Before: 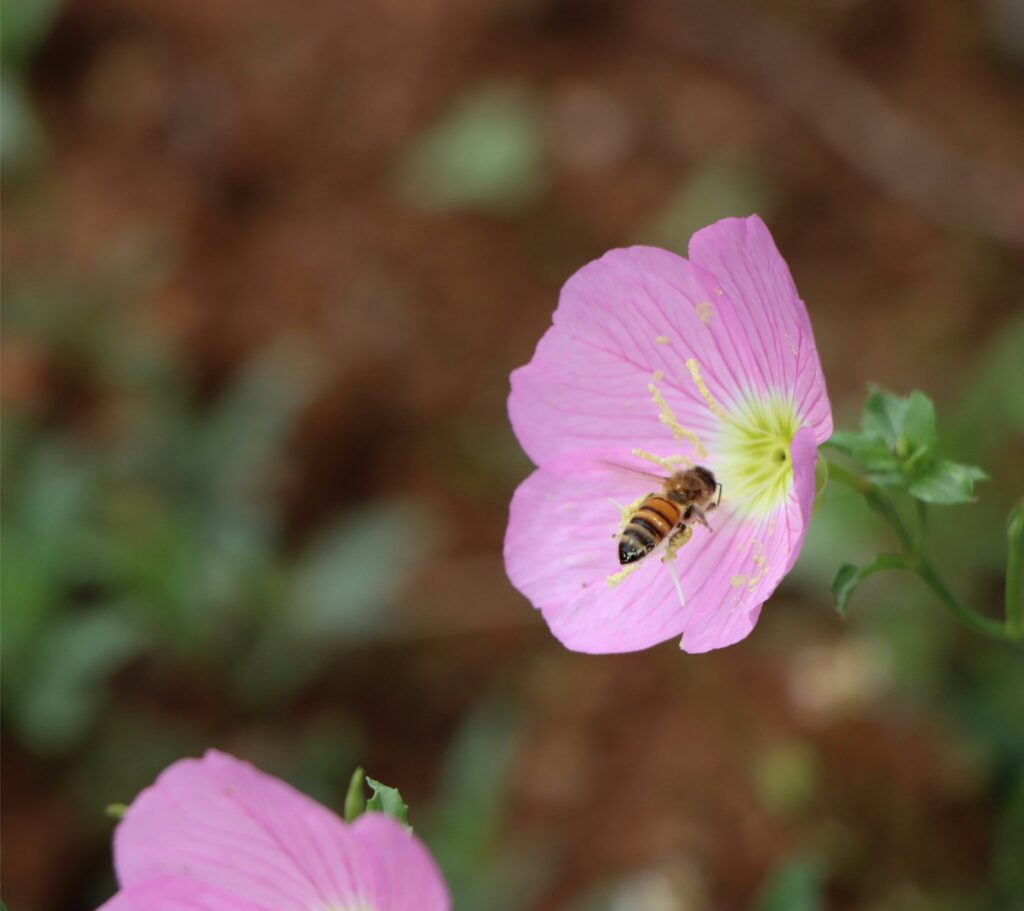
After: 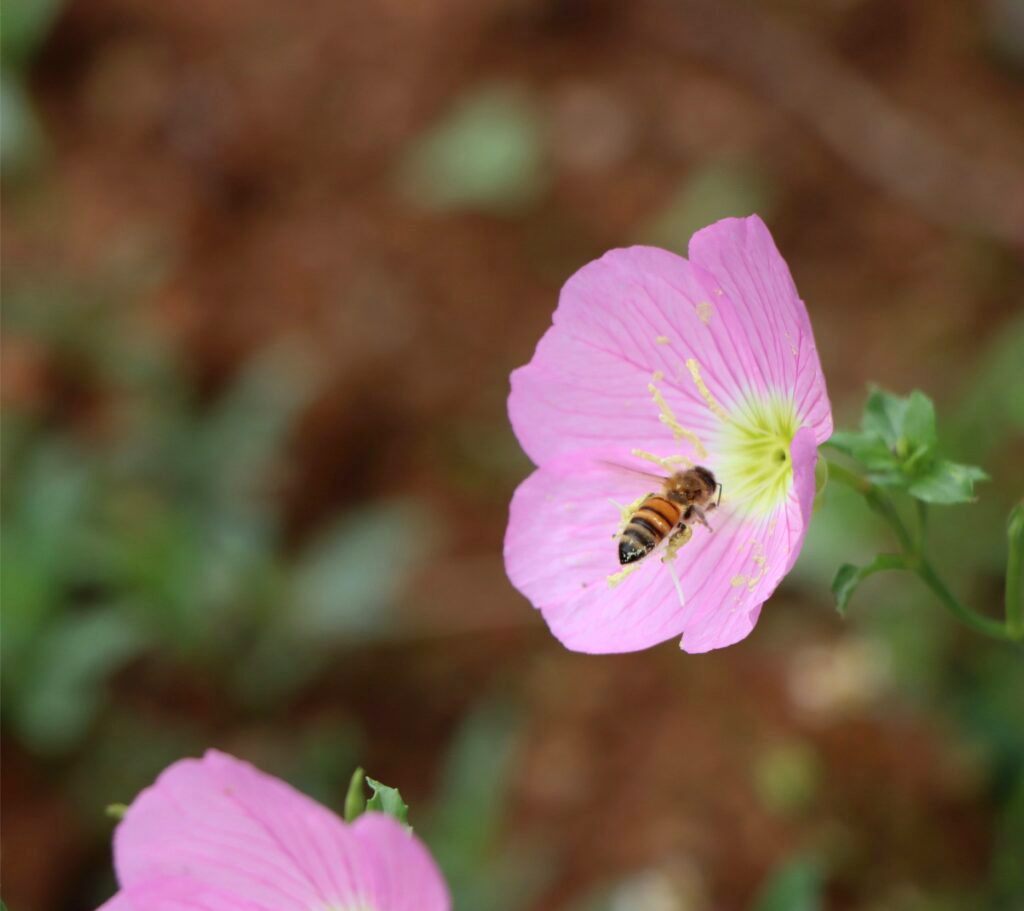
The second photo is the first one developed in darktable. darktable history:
levels: black 0.107%, levels [0, 0.478, 1]
contrast brightness saturation: contrast 0.082, saturation 0.019
